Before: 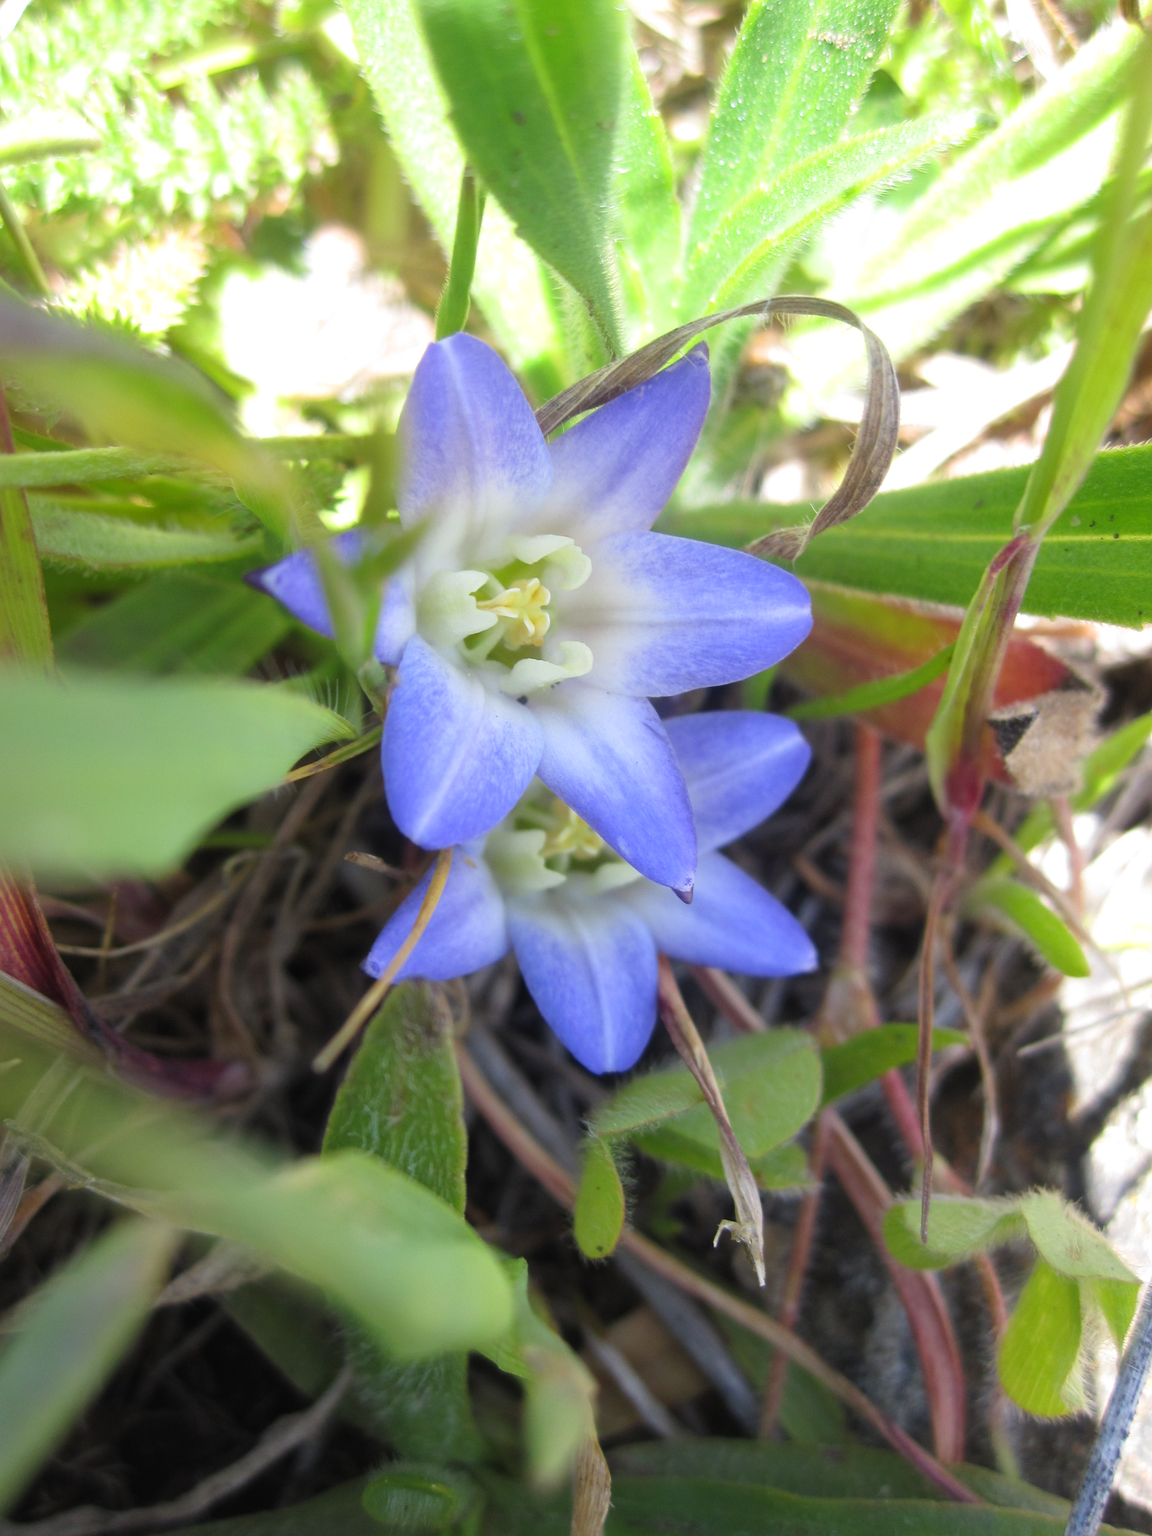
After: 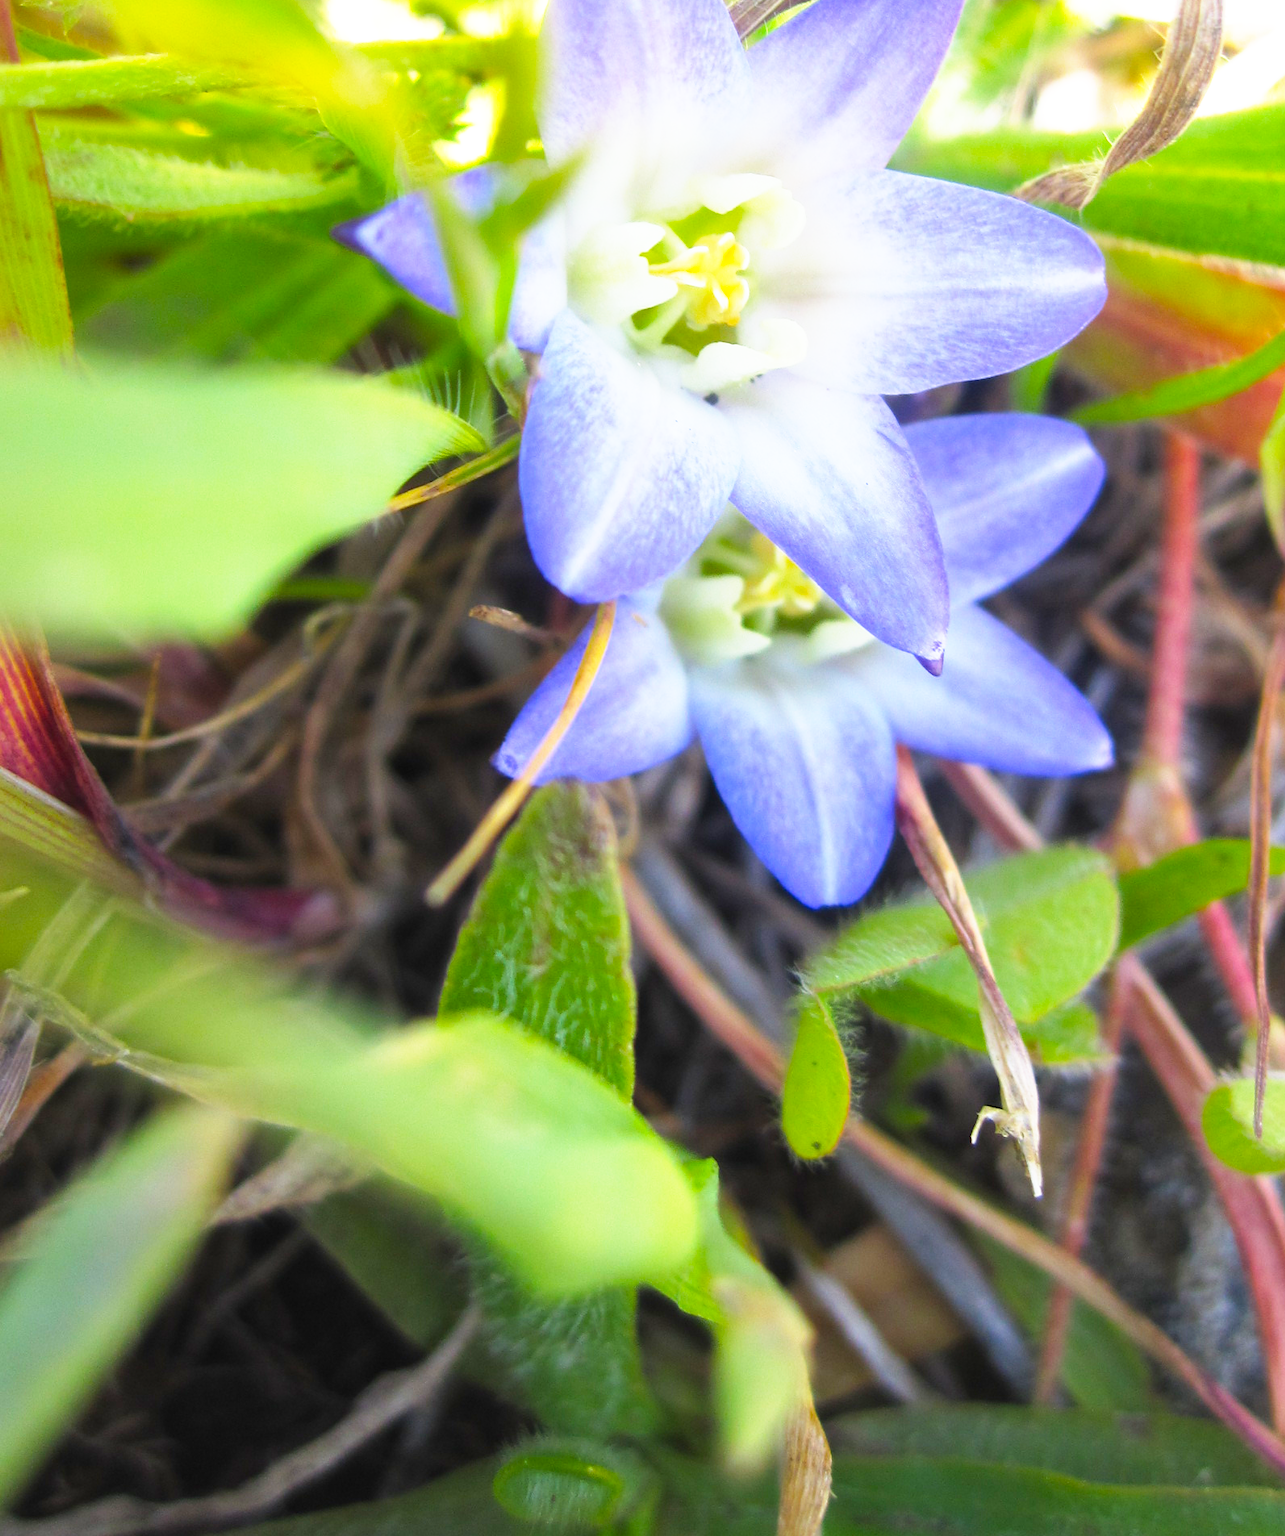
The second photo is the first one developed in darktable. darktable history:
color balance rgb: perceptual saturation grading › global saturation 25%, global vibrance 20%
crop: top 26.531%, right 17.959%
base curve: curves: ch0 [(0, 0) (0.495, 0.917) (1, 1)], preserve colors none
